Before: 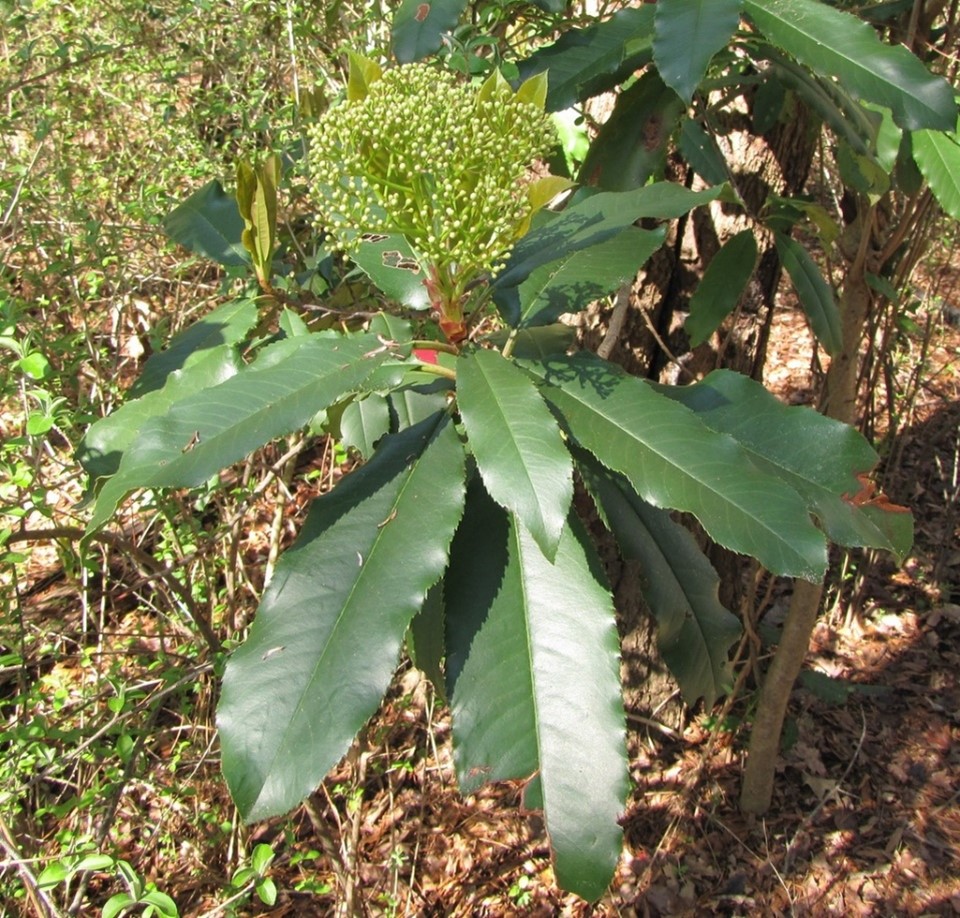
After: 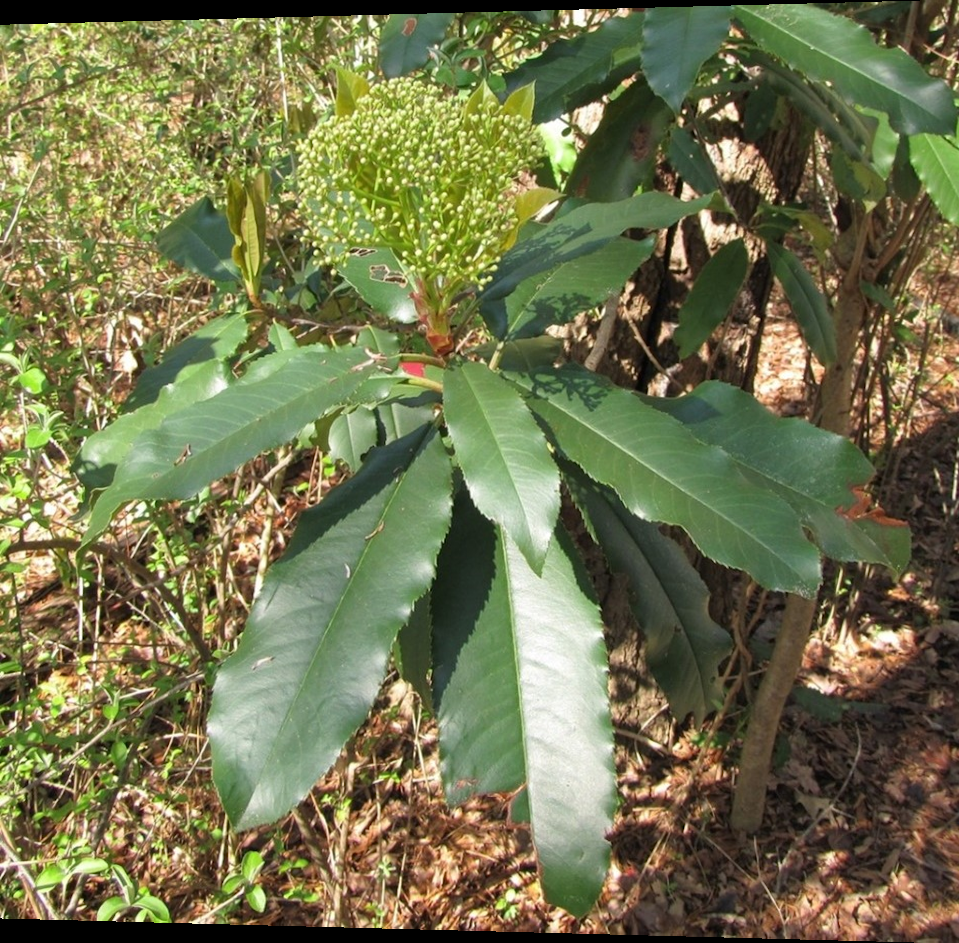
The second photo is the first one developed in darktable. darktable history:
local contrast: mode bilateral grid, contrast 10, coarseness 25, detail 115%, midtone range 0.2
rotate and perspective: lens shift (horizontal) -0.055, automatic cropping off
